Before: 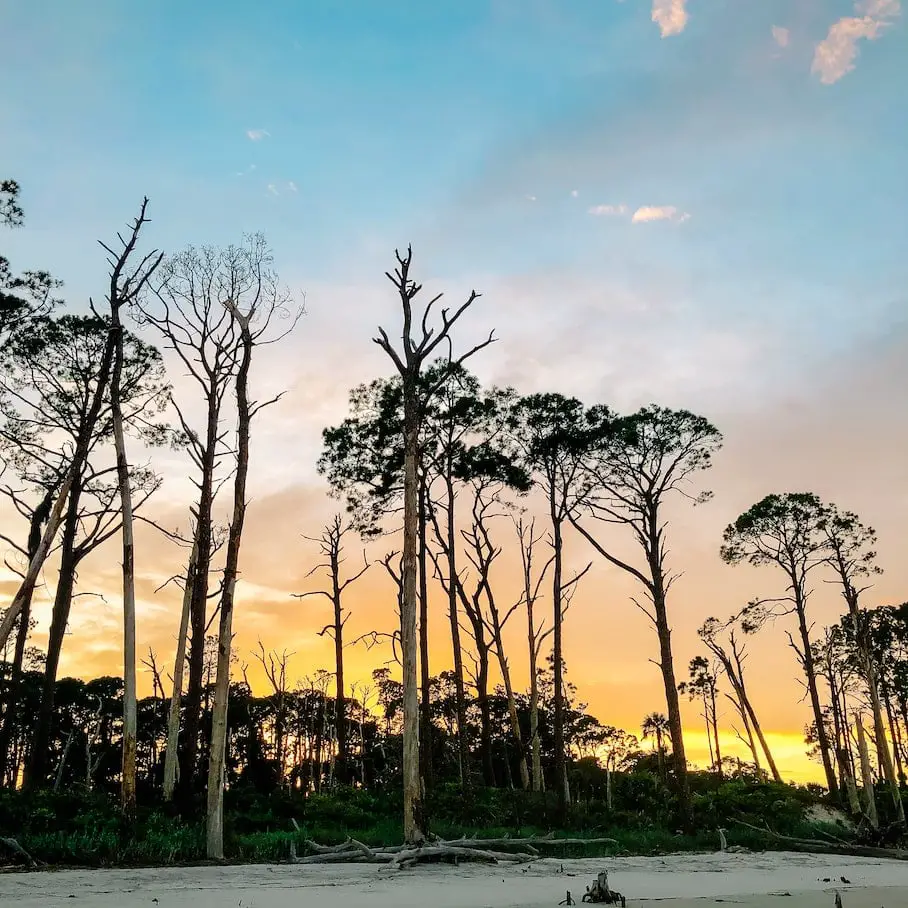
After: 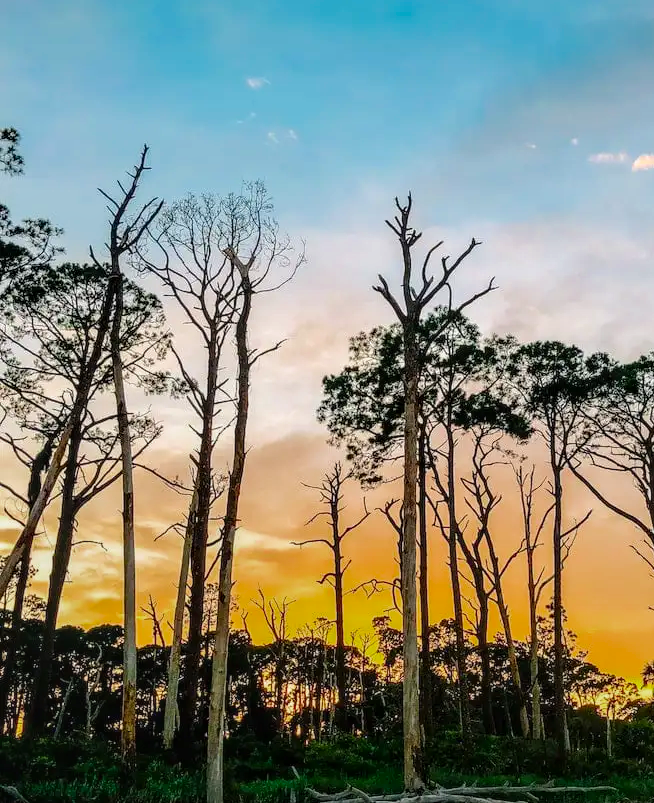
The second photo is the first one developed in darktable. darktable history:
tone equalizer: on, module defaults
color zones: curves: ch0 [(0, 0.425) (0.143, 0.422) (0.286, 0.42) (0.429, 0.419) (0.571, 0.419) (0.714, 0.42) (0.857, 0.422) (1, 0.425)]; ch1 [(0, 0.666) (0.143, 0.669) (0.286, 0.671) (0.429, 0.67) (0.571, 0.67) (0.714, 0.67) (0.857, 0.67) (1, 0.666)]
local contrast: detail 130%
crop: top 5.735%, right 27.856%, bottom 5.769%
